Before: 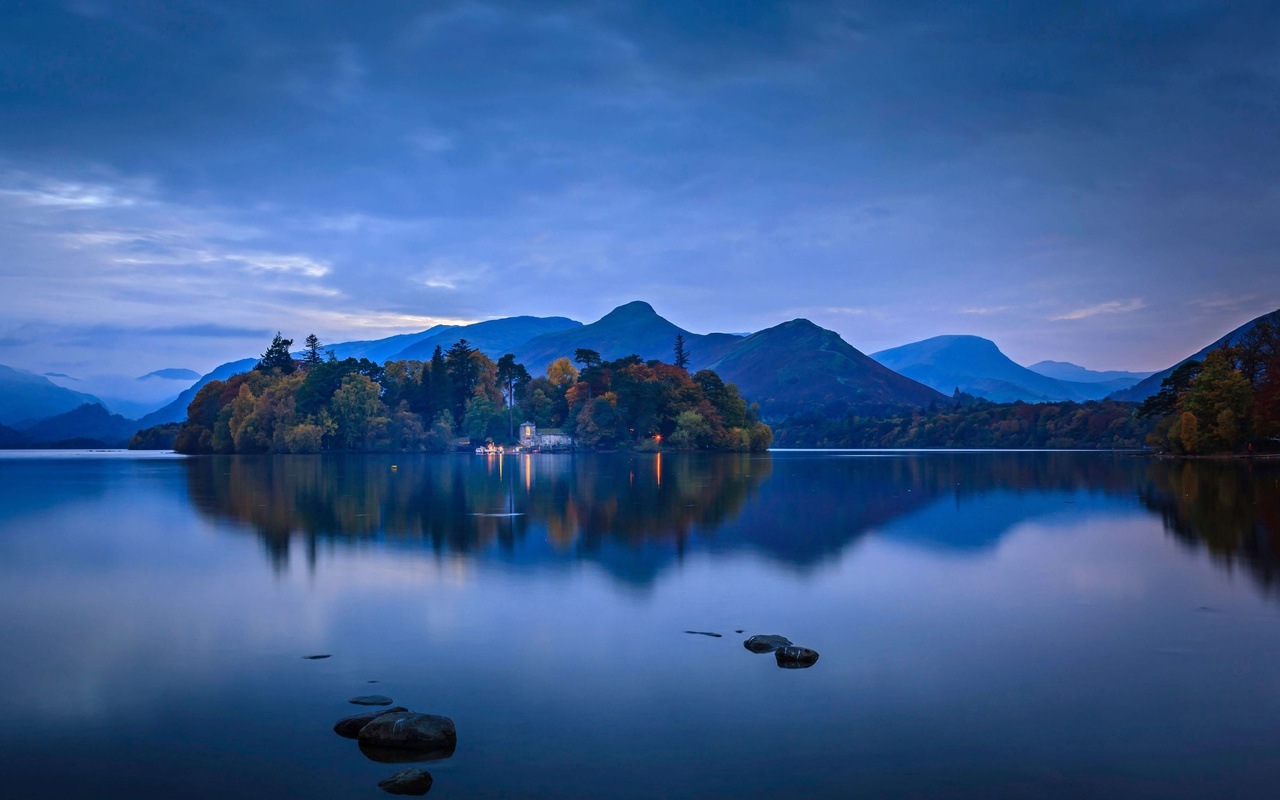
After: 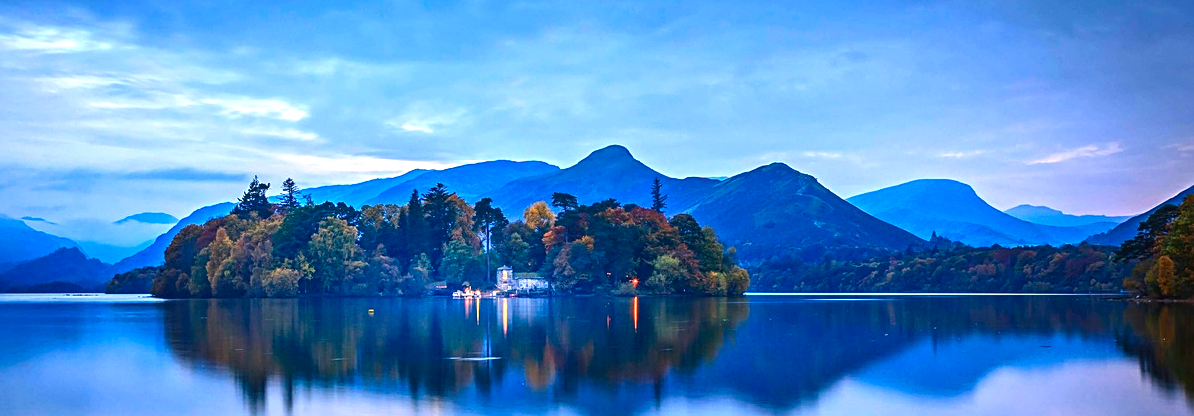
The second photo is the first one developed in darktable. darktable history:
crop: left 1.8%, top 19.578%, right 4.843%, bottom 28.401%
exposure: black level correction 0.001, exposure 1.052 EV, compensate highlight preservation false
contrast brightness saturation: contrast 0.13, brightness -0.052, saturation 0.155
sharpen: on, module defaults
local contrast: detail 109%
